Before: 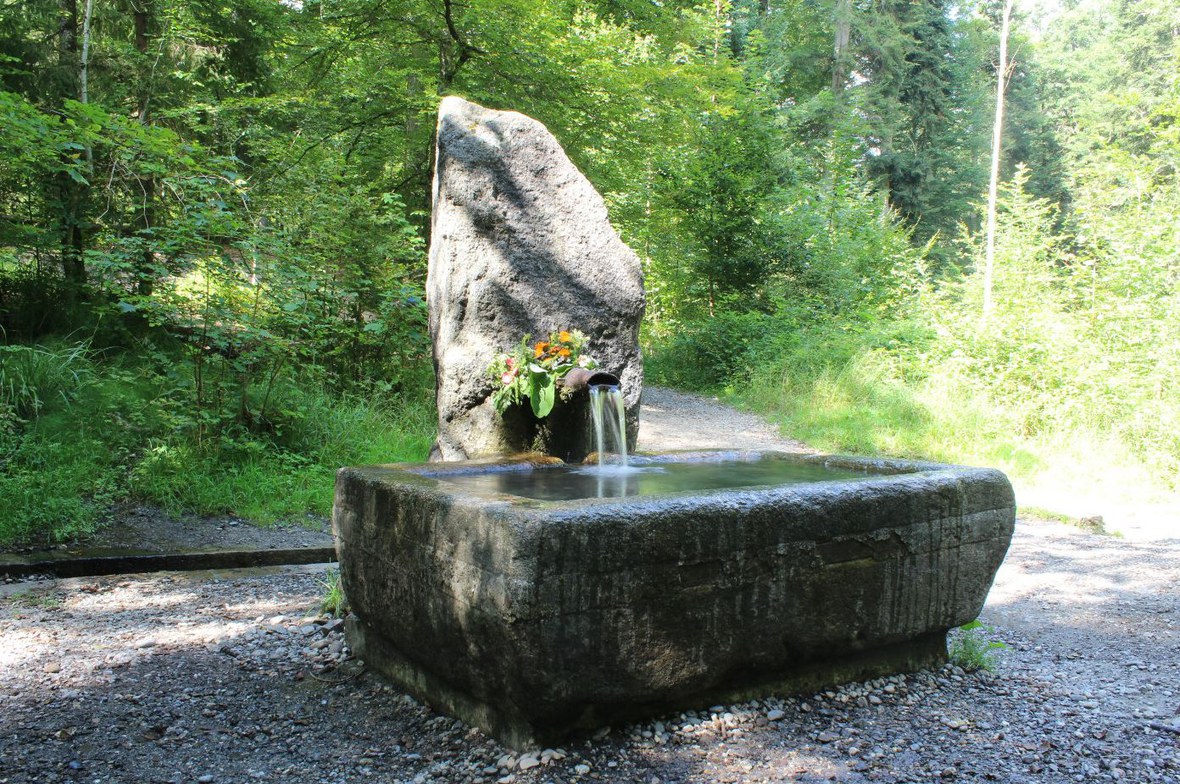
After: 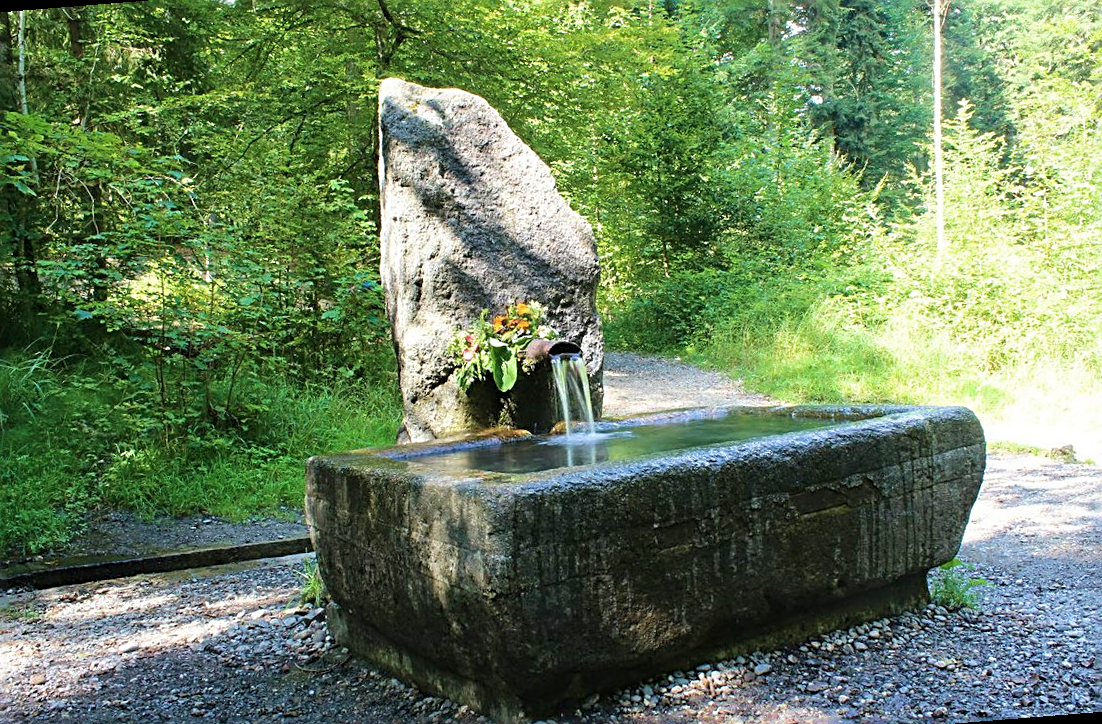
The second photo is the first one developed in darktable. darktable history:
white balance: emerald 1
rotate and perspective: rotation -4.57°, crop left 0.054, crop right 0.944, crop top 0.087, crop bottom 0.914
velvia: strength 45%
sharpen: radius 2.676, amount 0.669
